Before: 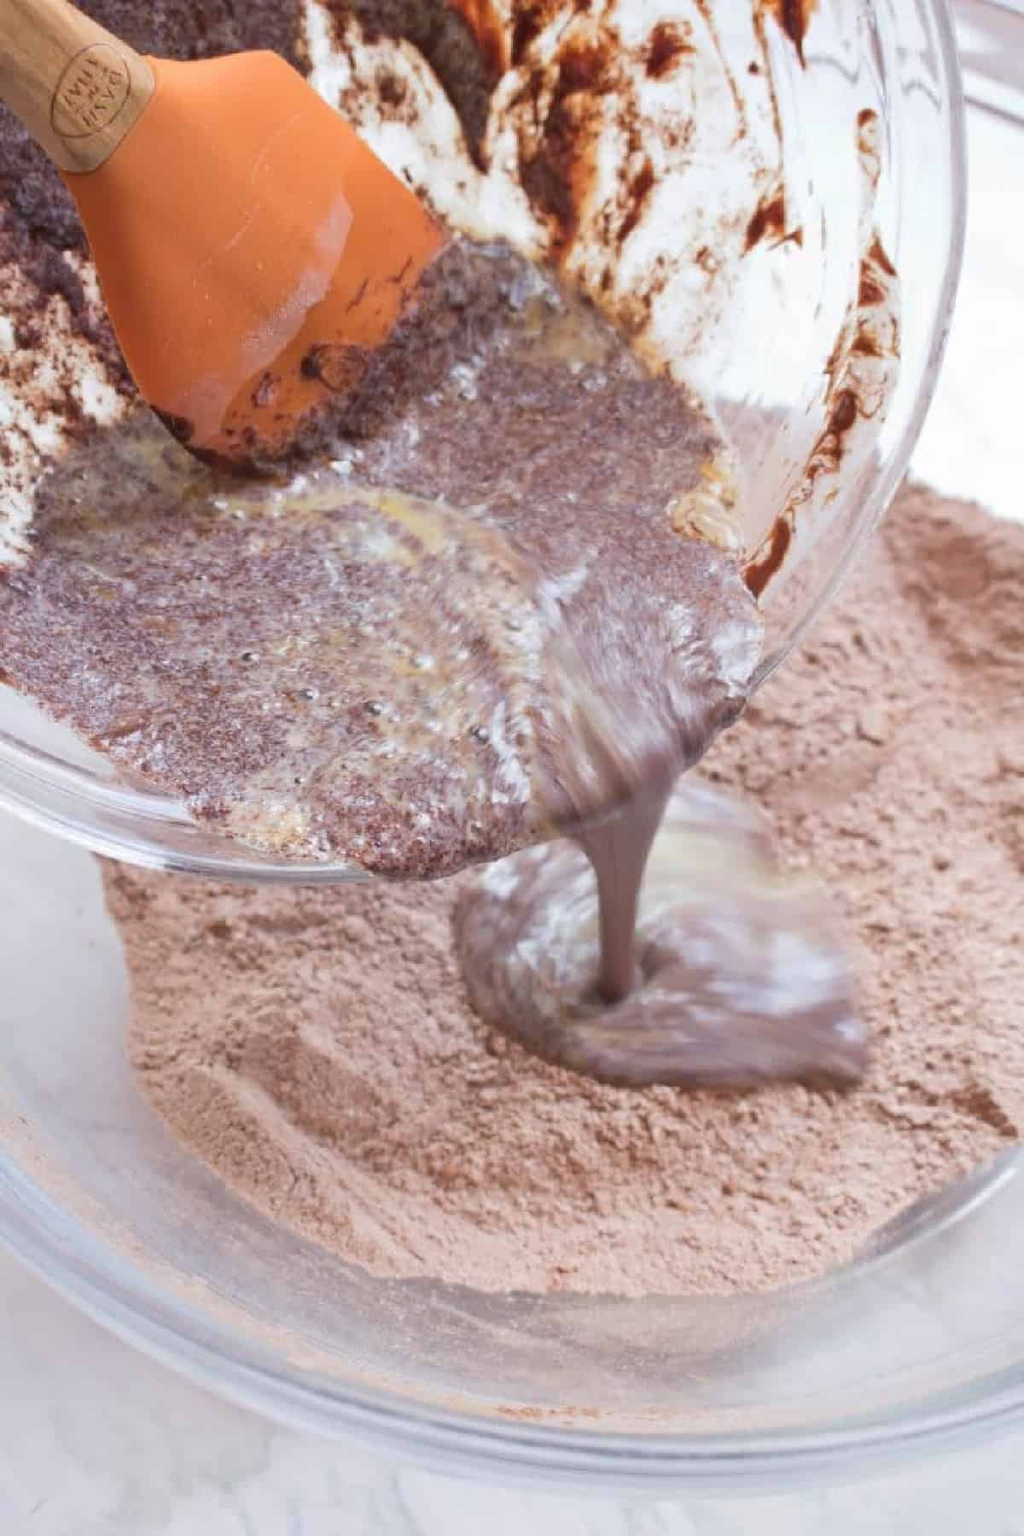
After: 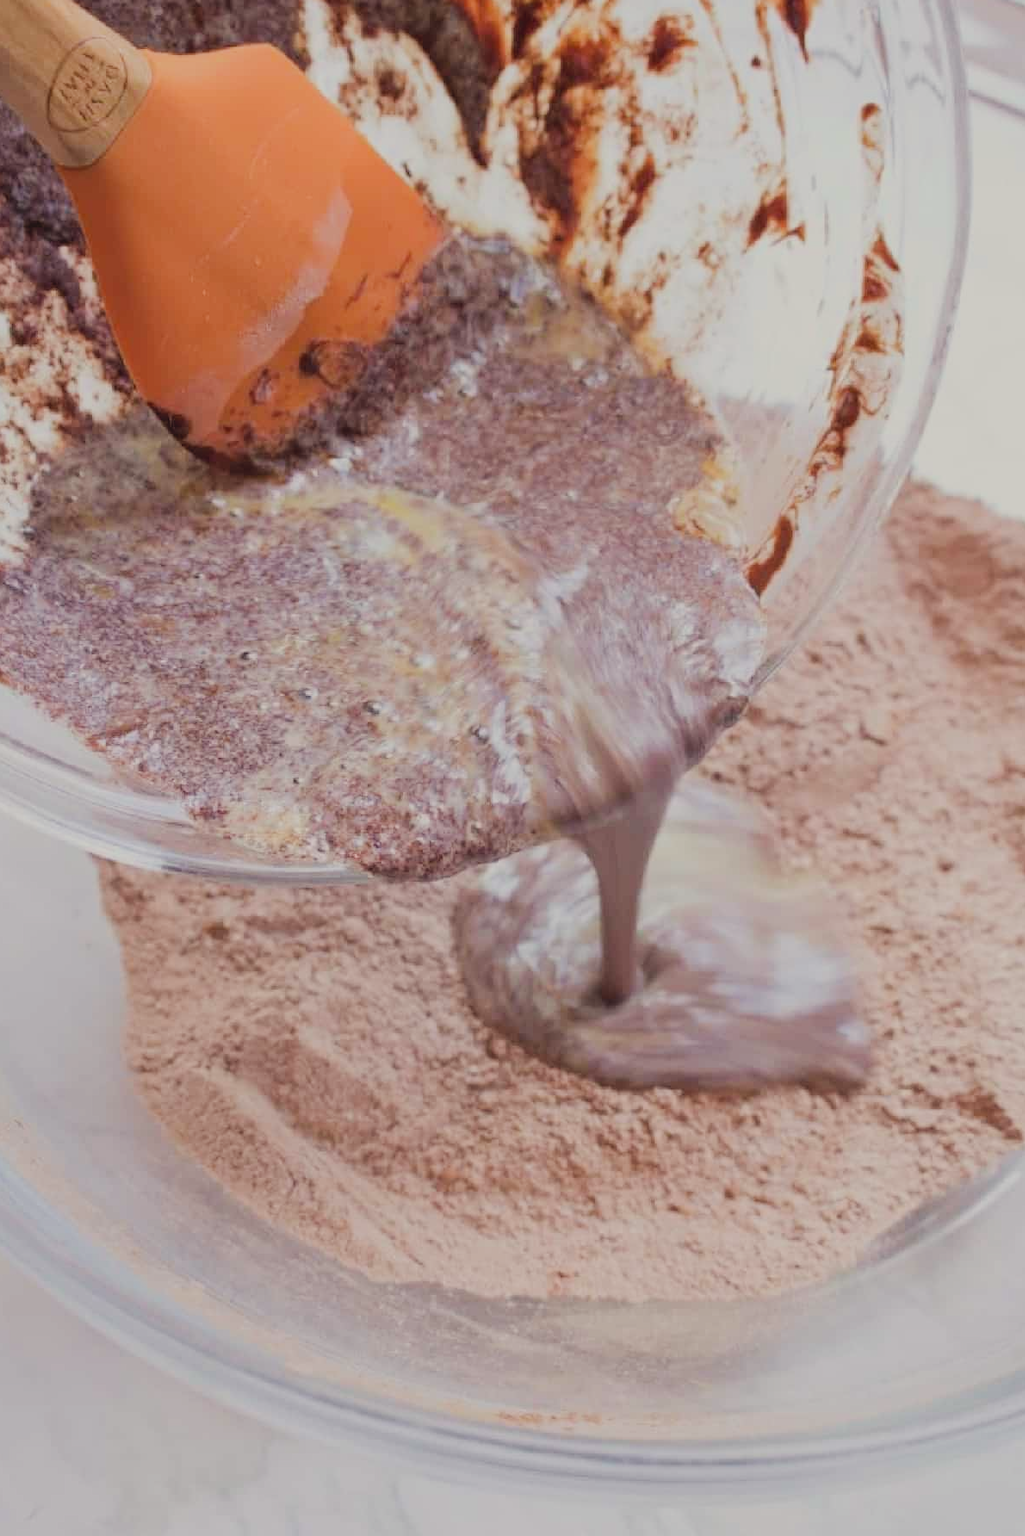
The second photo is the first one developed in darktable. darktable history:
filmic rgb: black relative exposure -7.65 EV, white relative exposure 4.56 EV, hardness 3.61, contrast 1.05
color correction: highlights a* -0.95, highlights b* 4.5, shadows a* 3.55
contrast brightness saturation: contrast -0.11
crop: left 0.434%, top 0.485%, right 0.244%, bottom 0.386%
